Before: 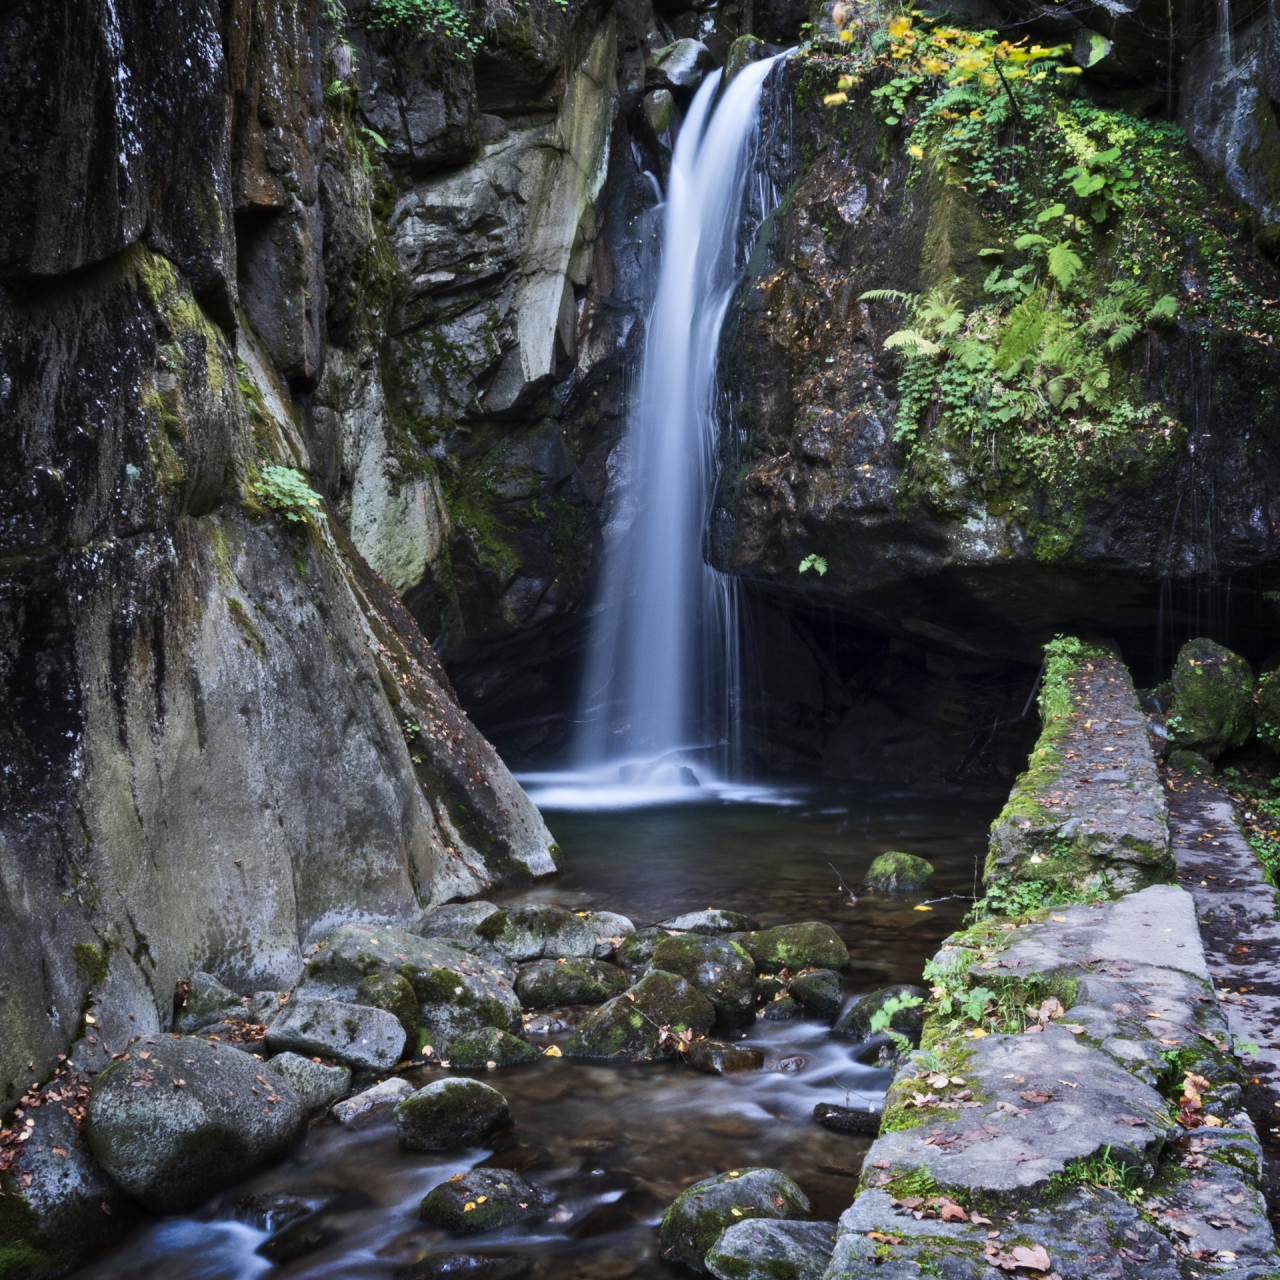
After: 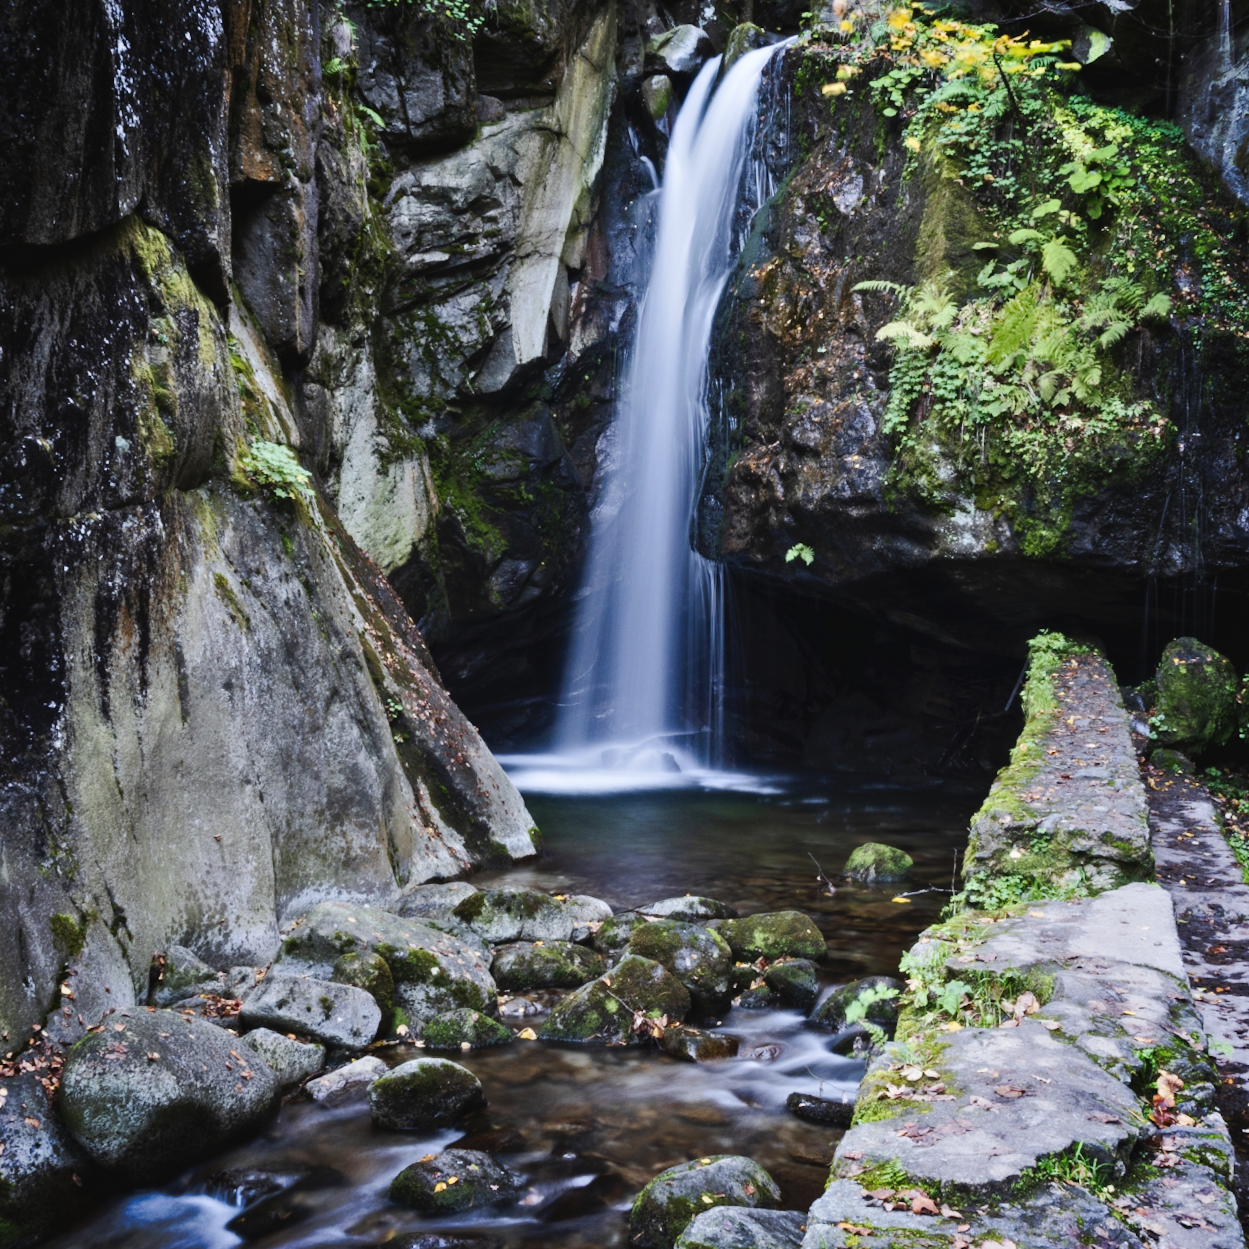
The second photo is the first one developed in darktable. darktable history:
crop and rotate: angle -1.44°
tone curve: curves: ch0 [(0, 0) (0.003, 0.035) (0.011, 0.035) (0.025, 0.035) (0.044, 0.046) (0.069, 0.063) (0.1, 0.084) (0.136, 0.123) (0.177, 0.174) (0.224, 0.232) (0.277, 0.304) (0.335, 0.387) (0.399, 0.476) (0.468, 0.566) (0.543, 0.639) (0.623, 0.714) (0.709, 0.776) (0.801, 0.851) (0.898, 0.921) (1, 1)], preserve colors none
